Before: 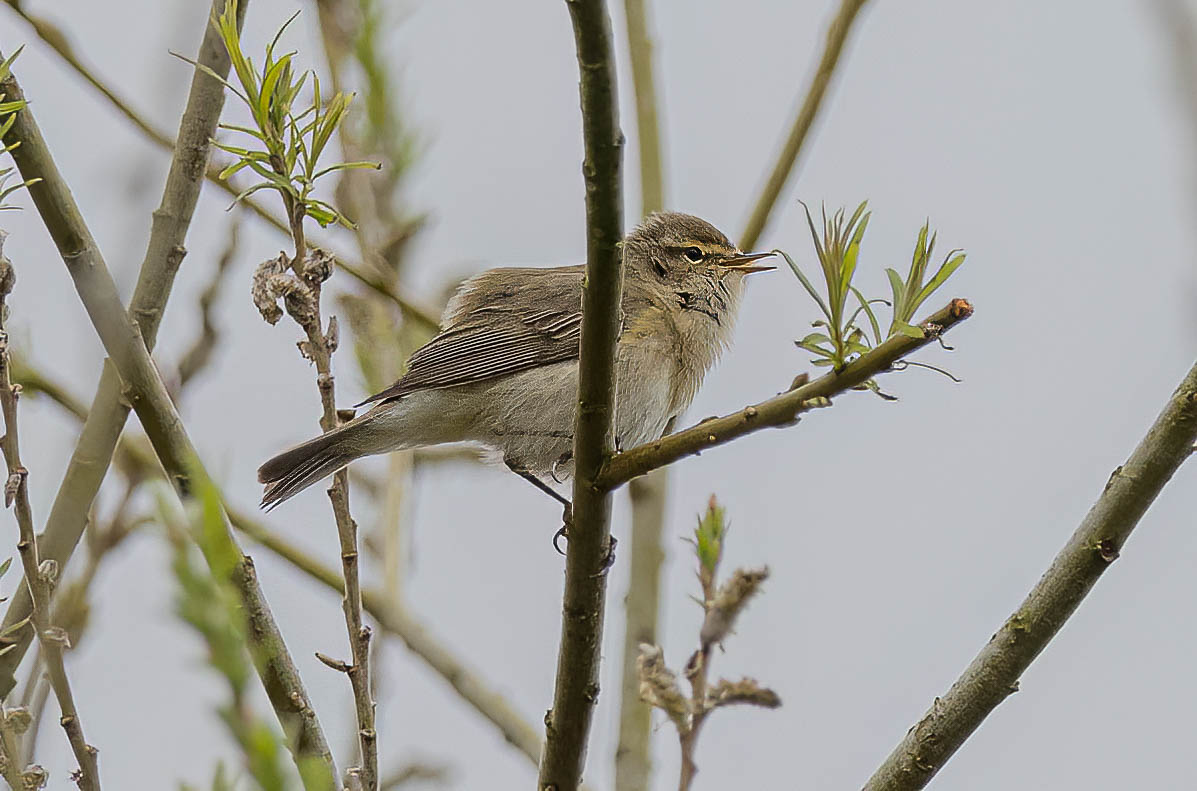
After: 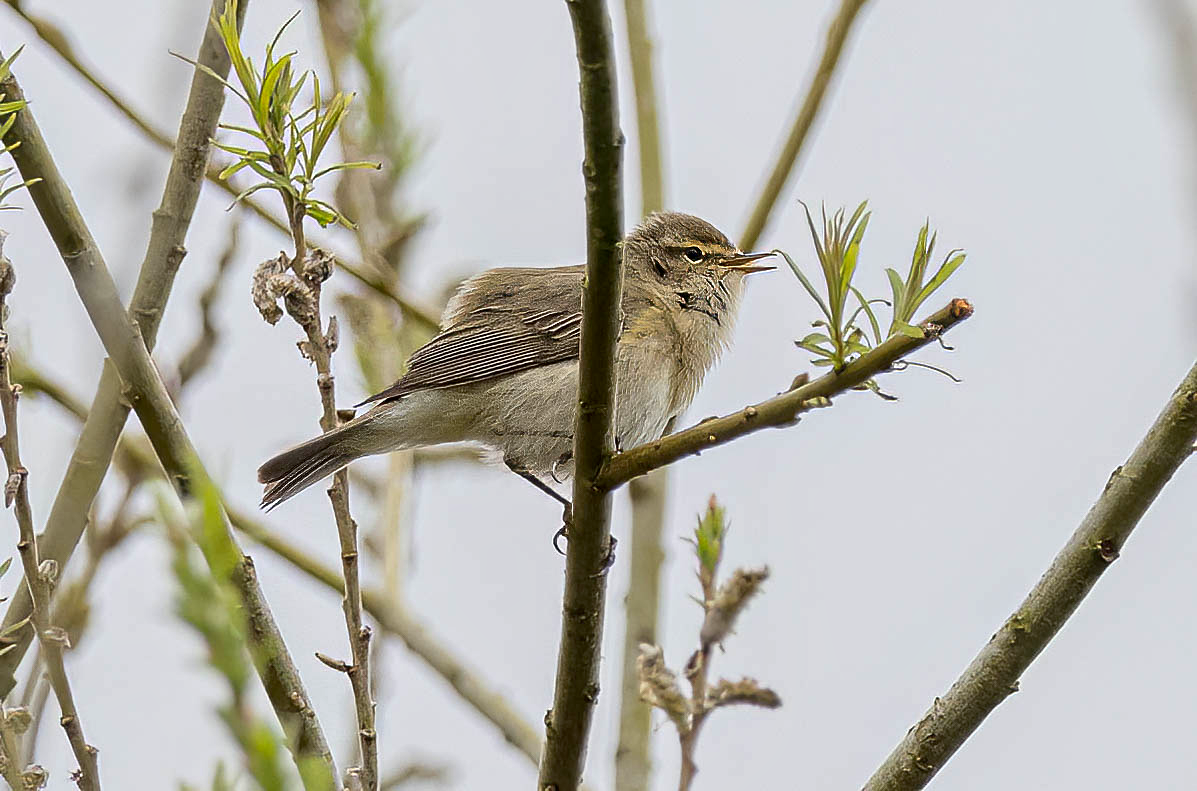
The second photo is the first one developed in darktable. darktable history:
local contrast: mode bilateral grid, contrast 20, coarseness 50, detail 120%, midtone range 0.2
exposure: black level correction 0.003, exposure 0.383 EV, compensate highlight preservation false
